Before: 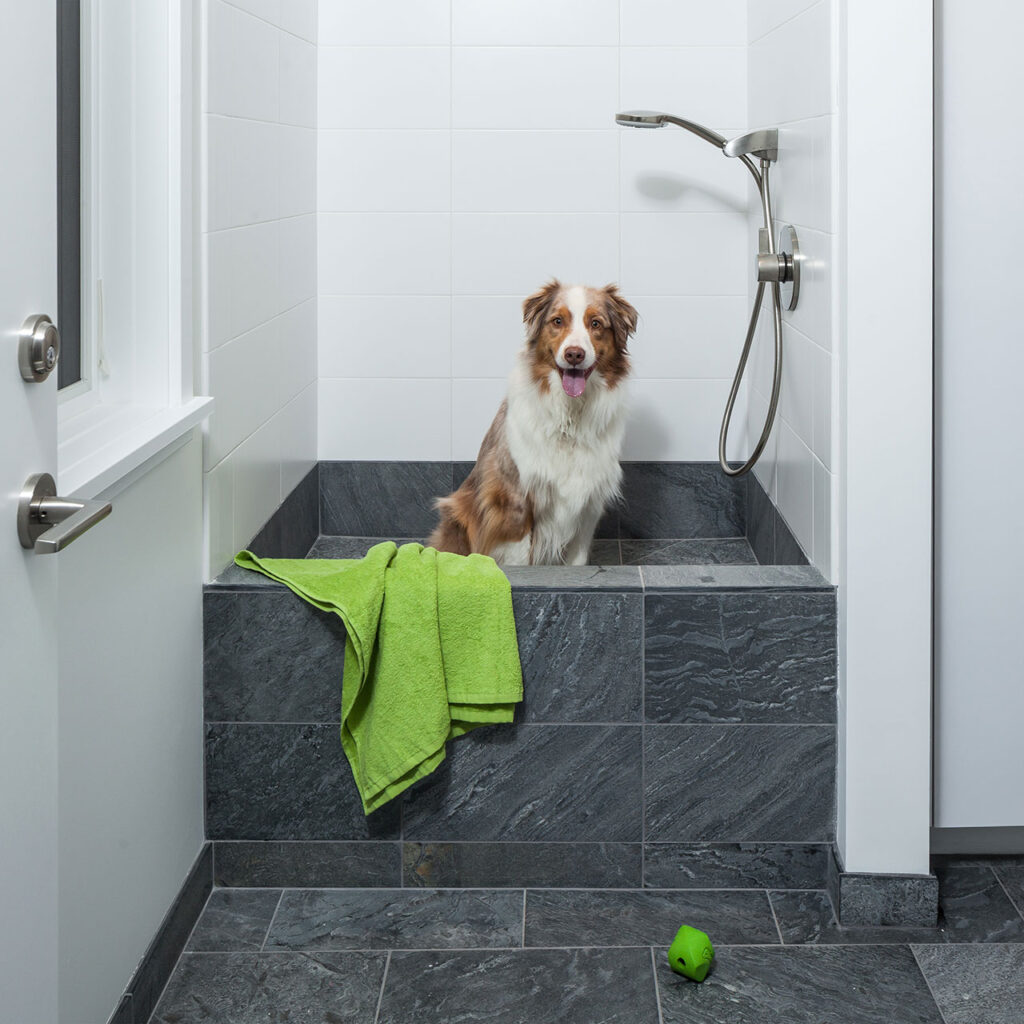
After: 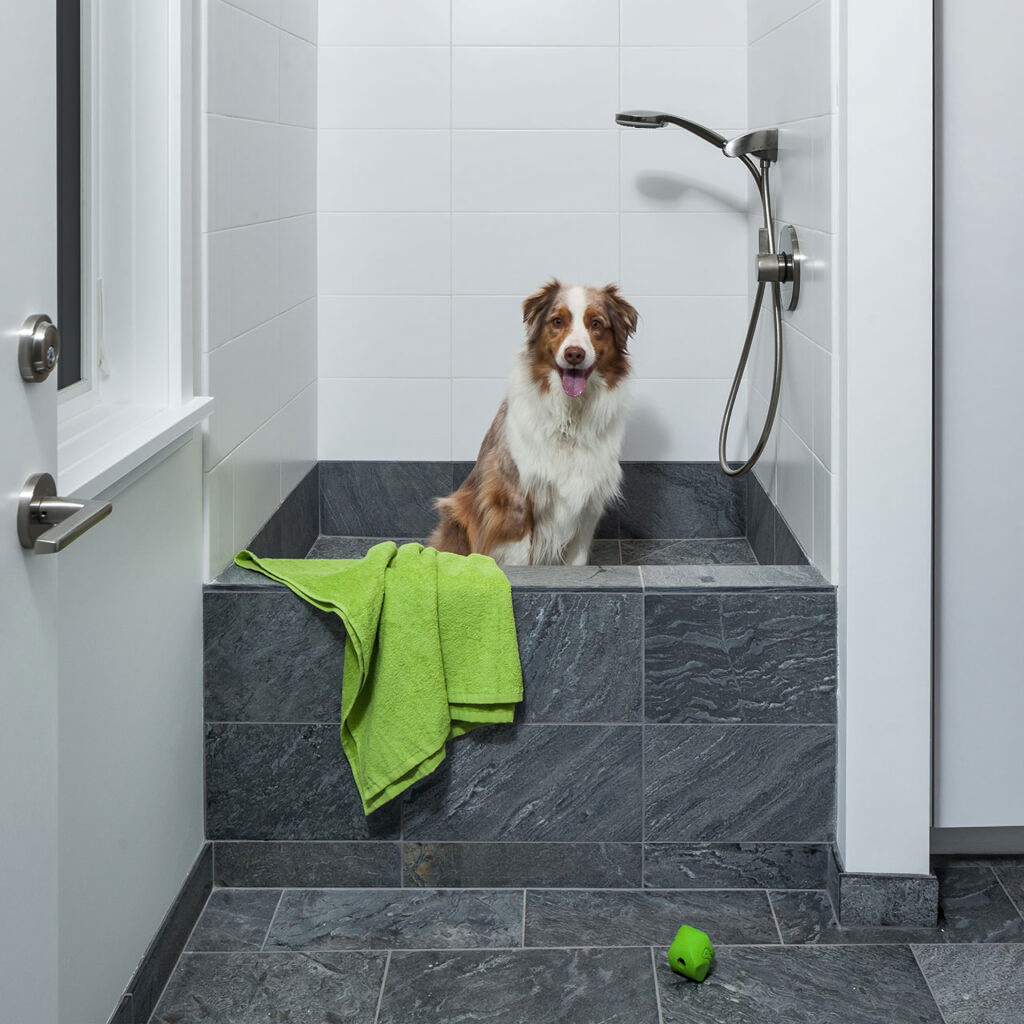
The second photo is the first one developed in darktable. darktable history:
shadows and highlights: highlights color adjustment 0.572%, soften with gaussian
levels: levels [0.018, 0.493, 1]
